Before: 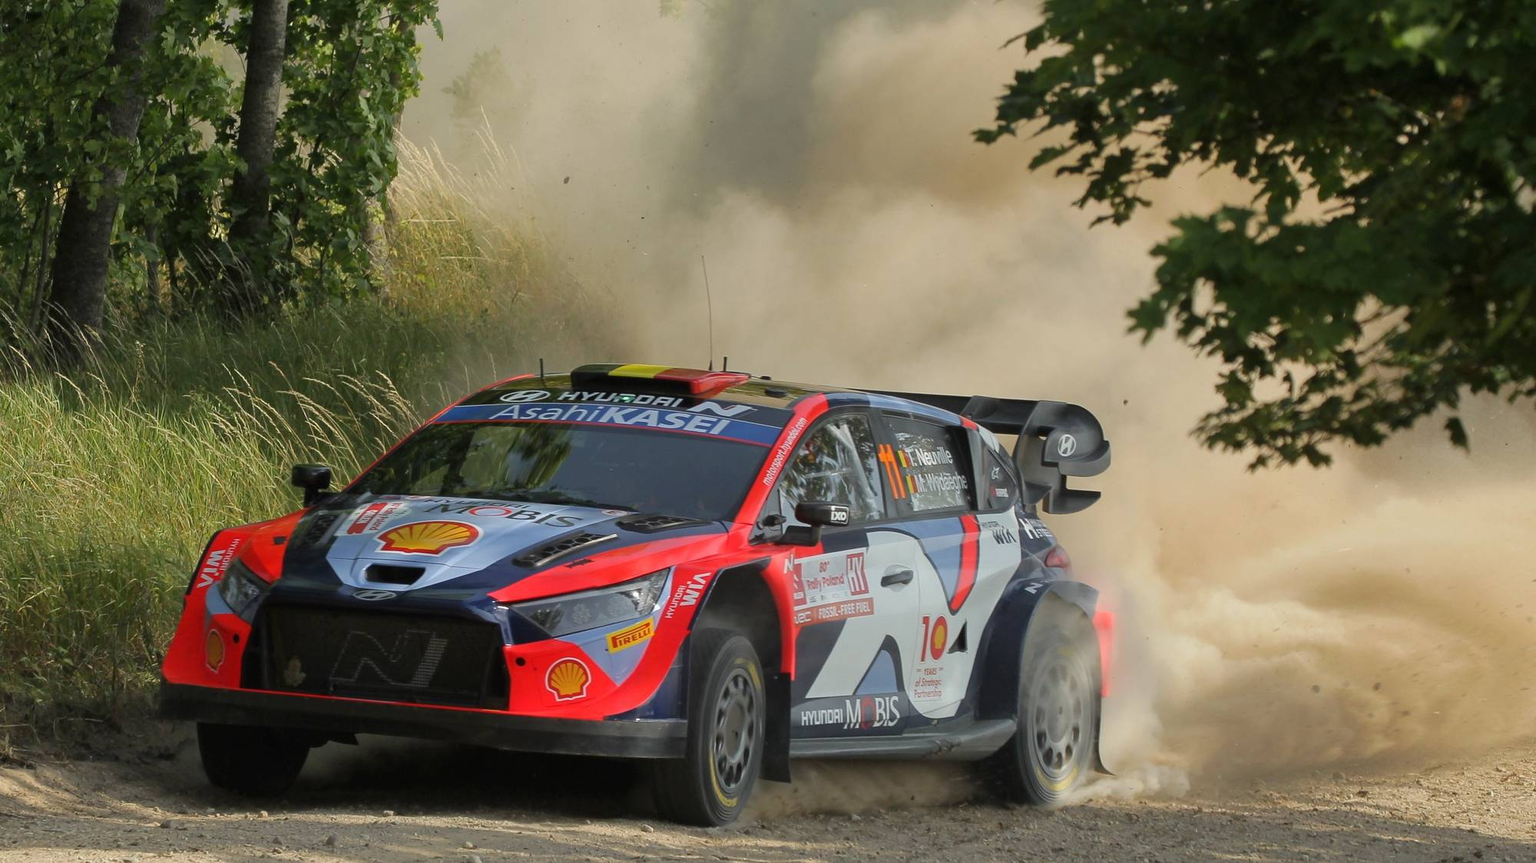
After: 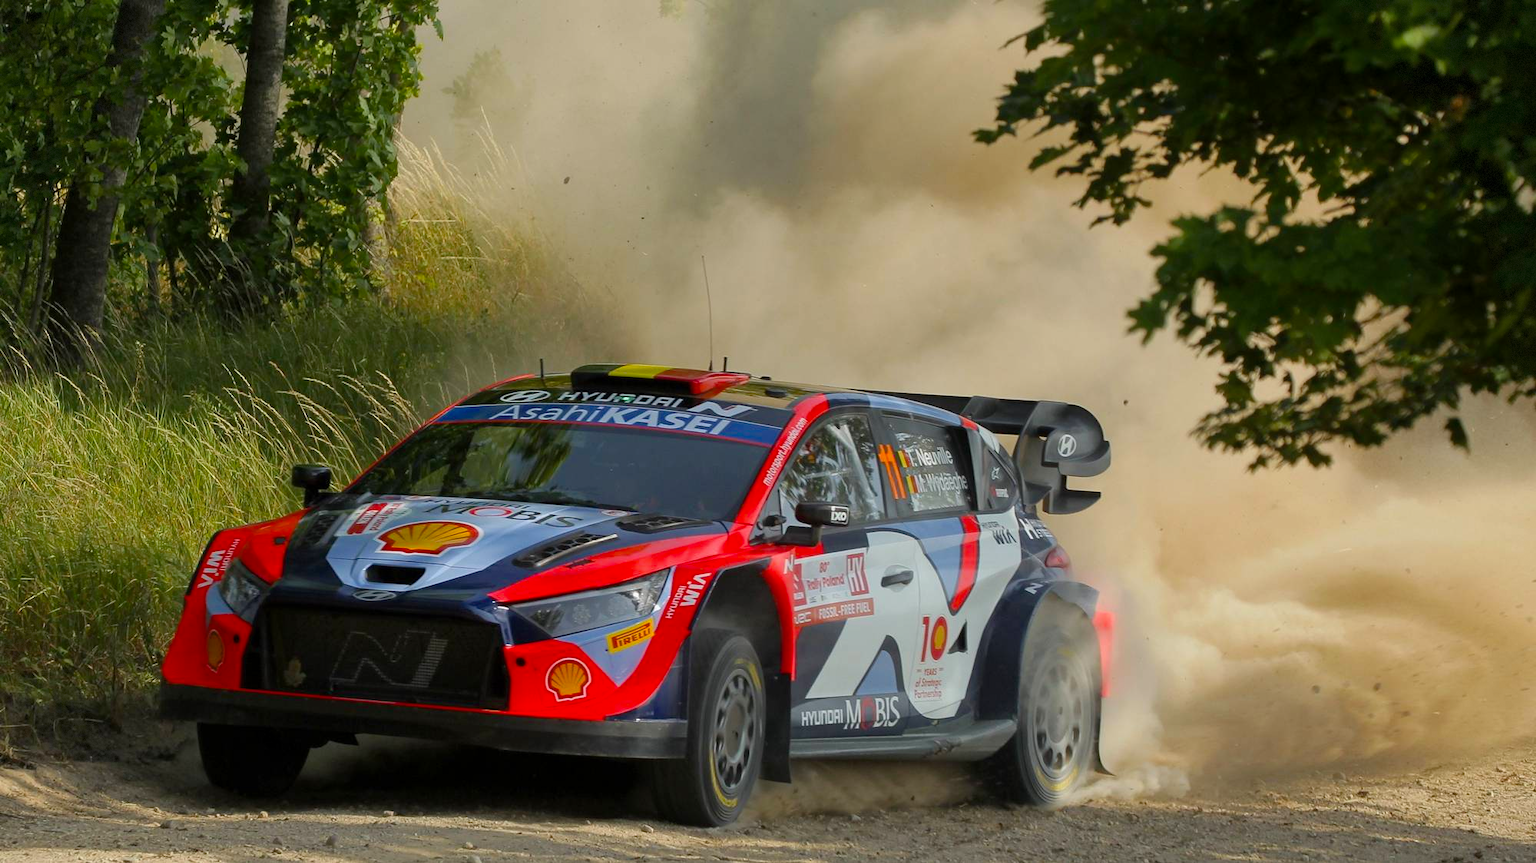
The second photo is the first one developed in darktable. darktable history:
color balance rgb: linear chroma grading › shadows -8%, linear chroma grading › global chroma 10%, perceptual saturation grading › global saturation 2%, perceptual saturation grading › highlights -2%, perceptual saturation grading › mid-tones 4%, perceptual saturation grading › shadows 8%, perceptual brilliance grading › global brilliance 2%, perceptual brilliance grading › highlights -4%, global vibrance 16%, saturation formula JzAzBz (2021)
vignetting: fall-off start 97.28%, fall-off radius 79%, brightness -0.462, saturation -0.3, width/height ratio 1.114, dithering 8-bit output, unbound false
color balance: mode lift, gamma, gain (sRGB), lift [0.97, 1, 1, 1], gamma [1.03, 1, 1, 1]
